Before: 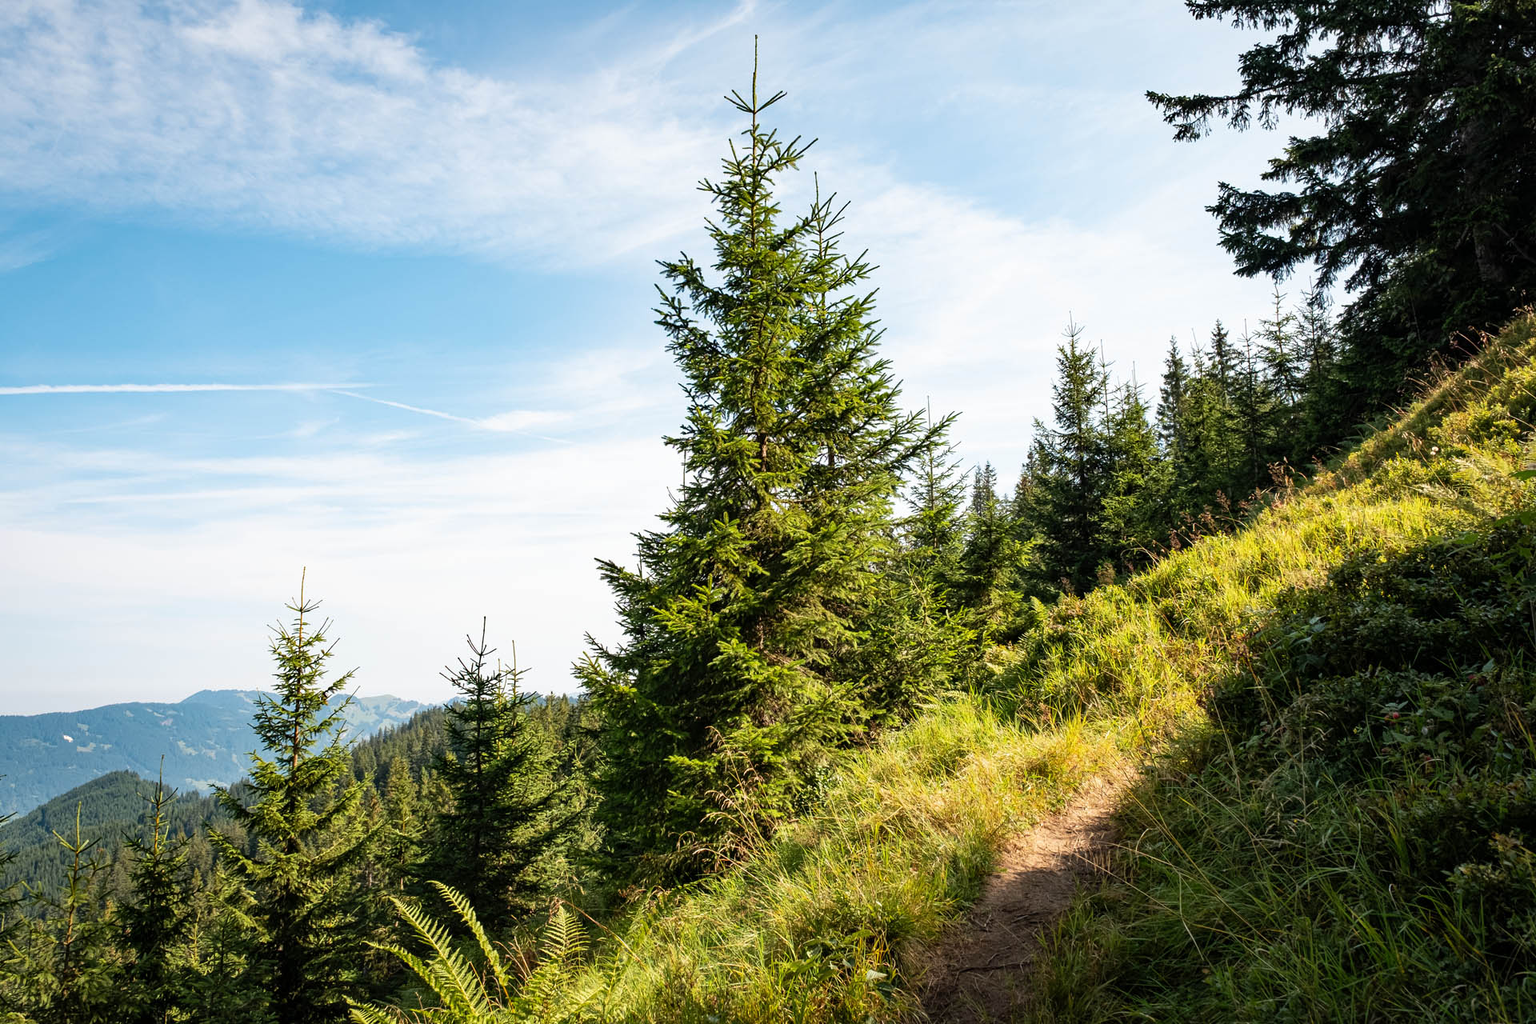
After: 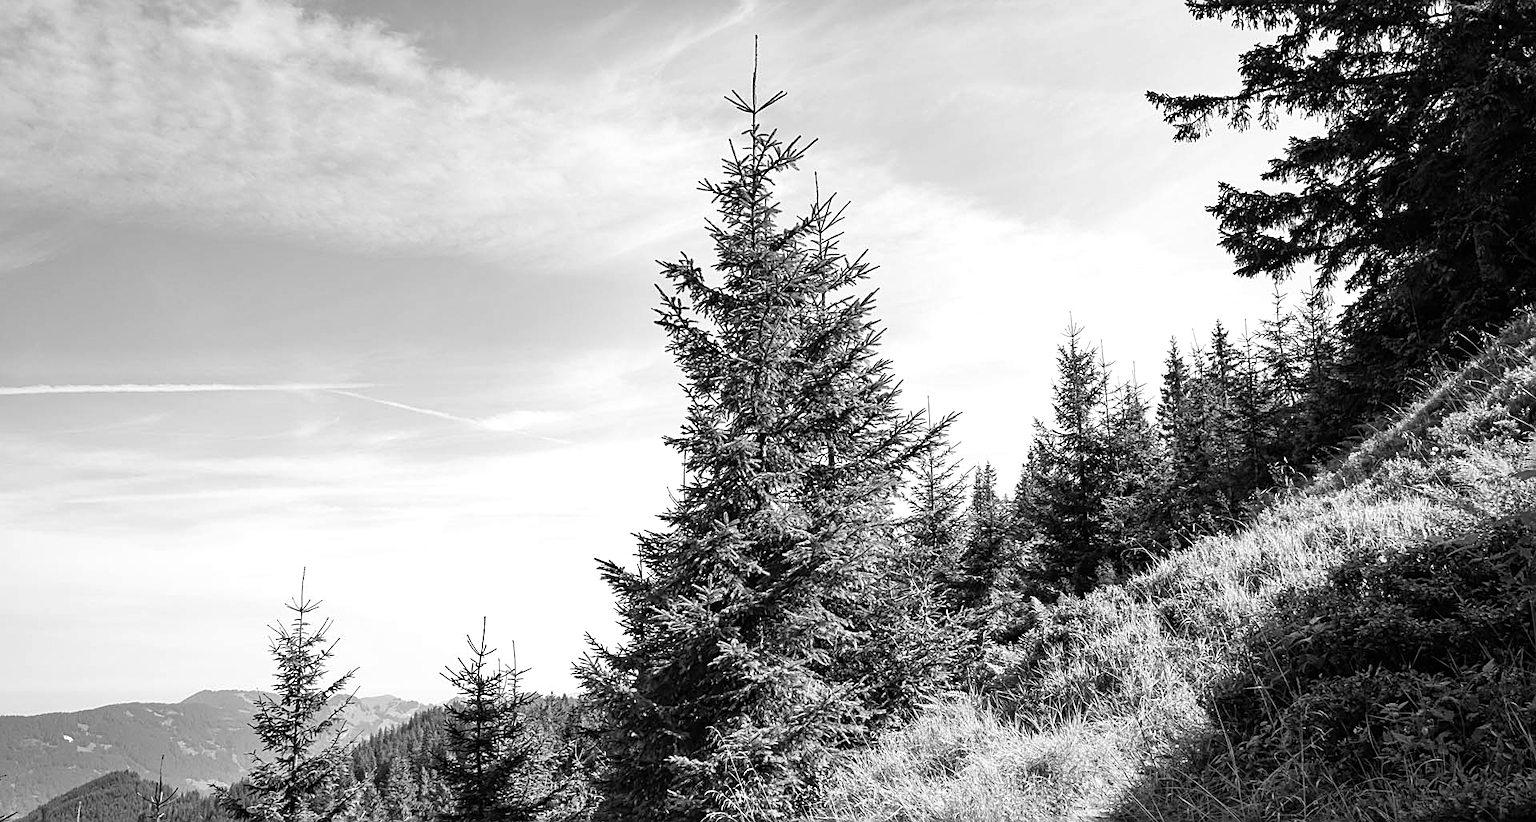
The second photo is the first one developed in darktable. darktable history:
exposure: exposure 0.2 EV, compensate highlight preservation false
crop: bottom 19.644%
sharpen: on, module defaults
monochrome: a 32, b 64, size 2.3
